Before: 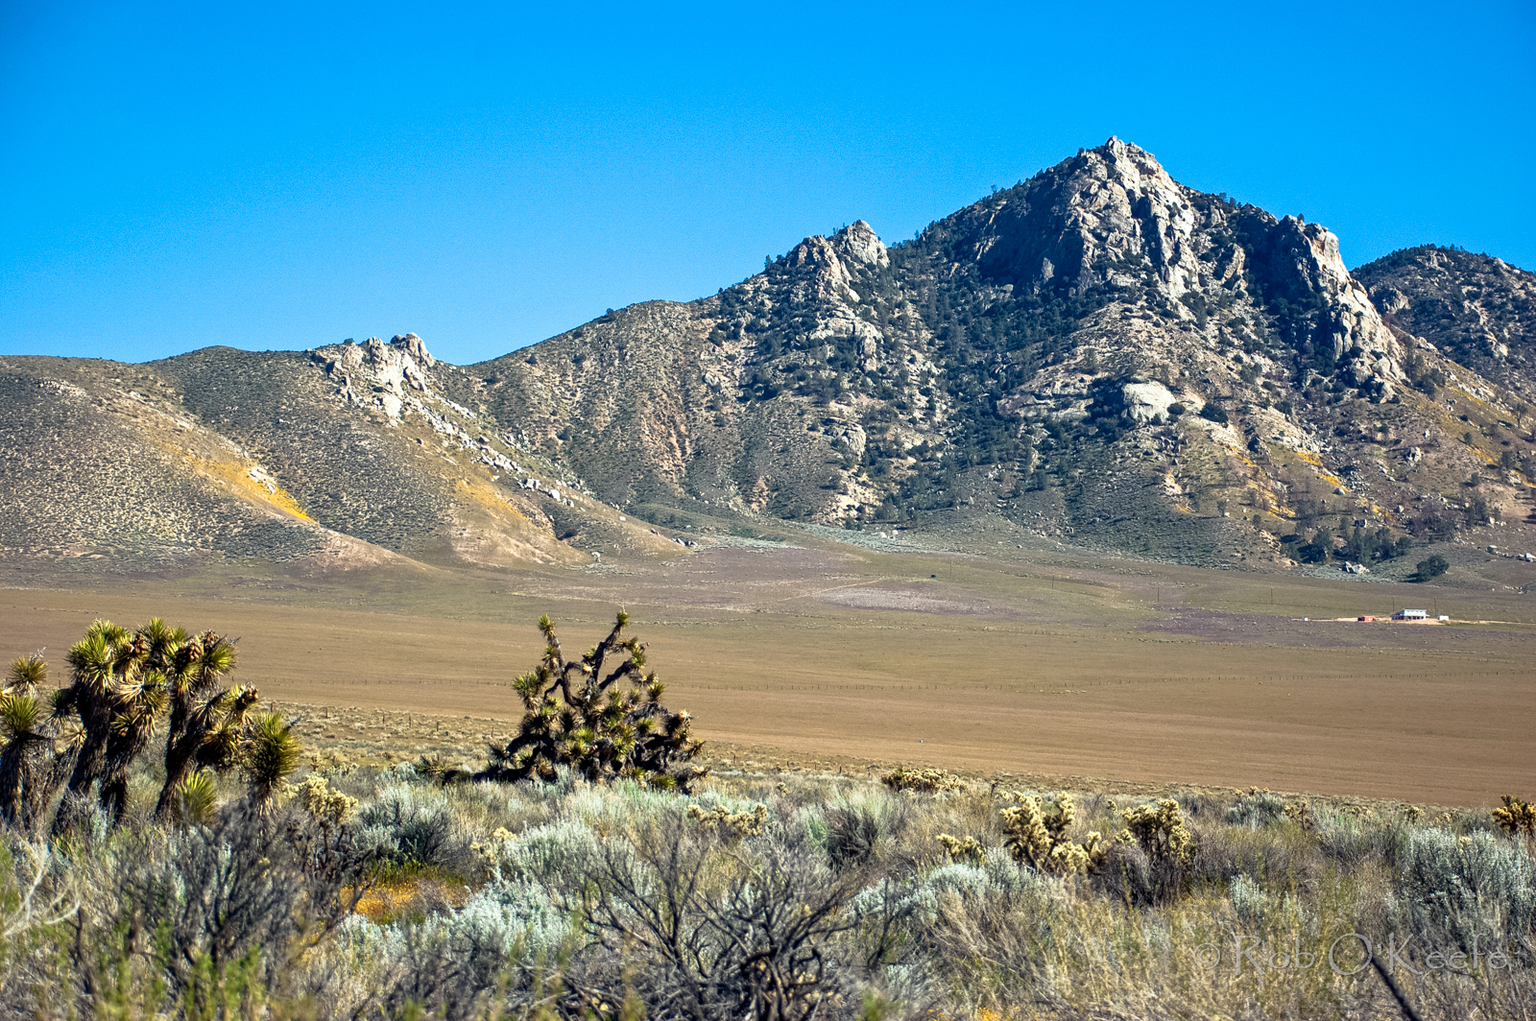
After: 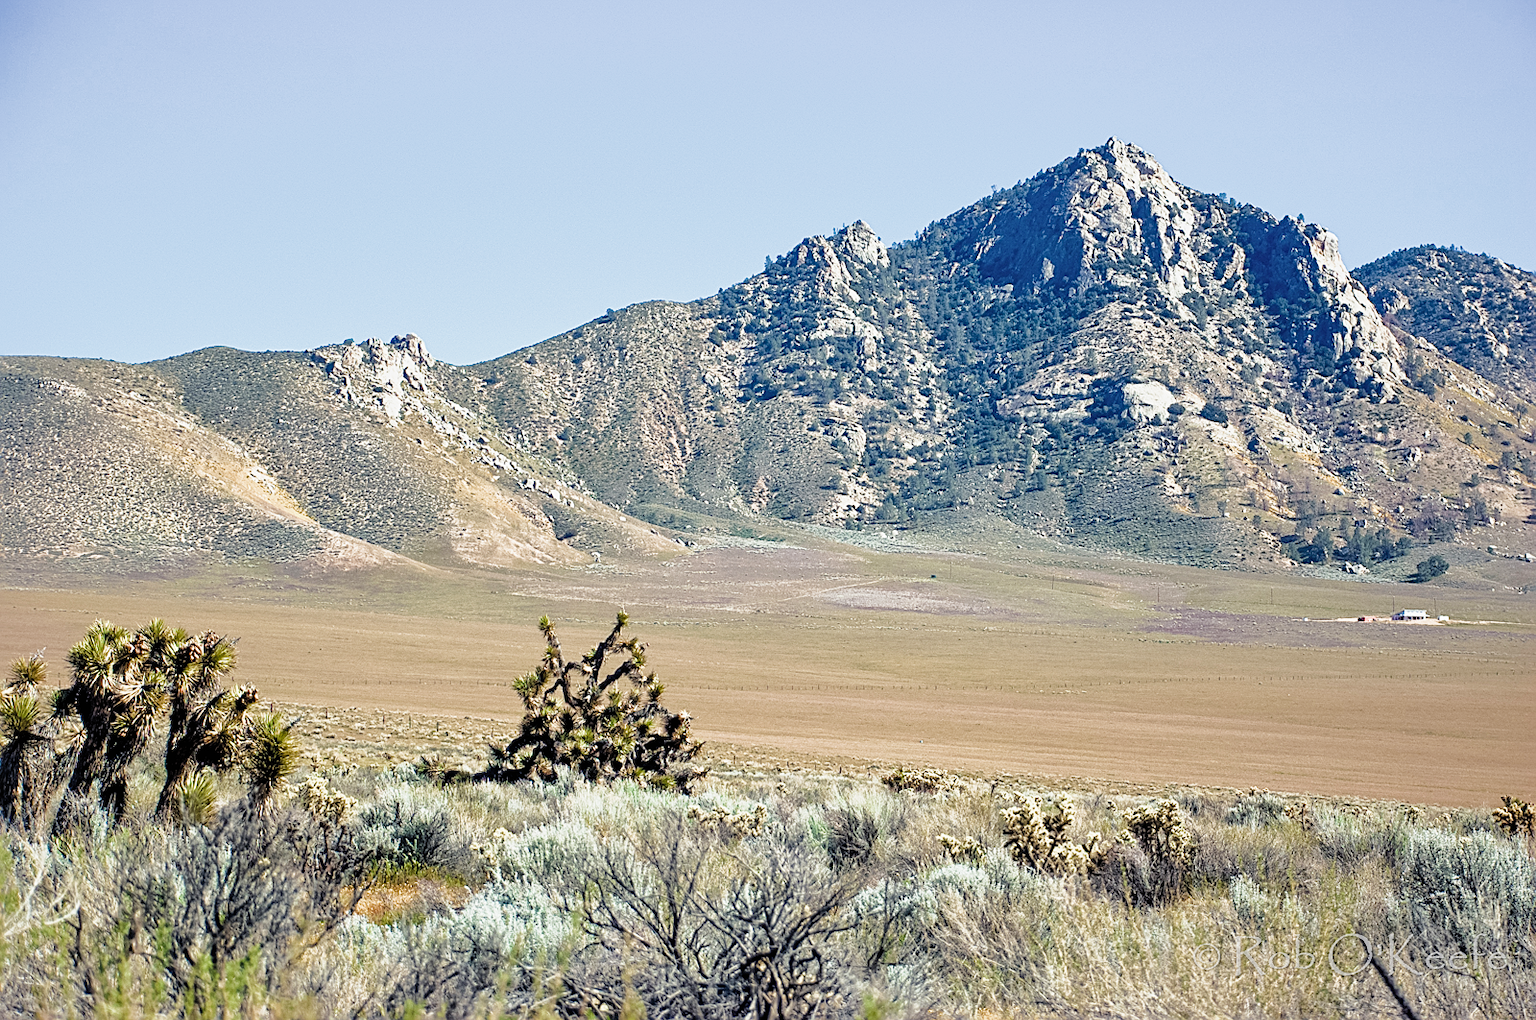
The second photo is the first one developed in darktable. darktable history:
crop: bottom 0.073%
sharpen: radius 1.94
tone equalizer: edges refinement/feathering 500, mask exposure compensation -1.57 EV, preserve details no
shadows and highlights: shadows 30.14
levels: levels [0, 0.492, 0.984]
exposure: exposure 1.162 EV, compensate highlight preservation false
filmic rgb: black relative exposure -7.65 EV, white relative exposure 4.56 EV, hardness 3.61, color science v4 (2020)
